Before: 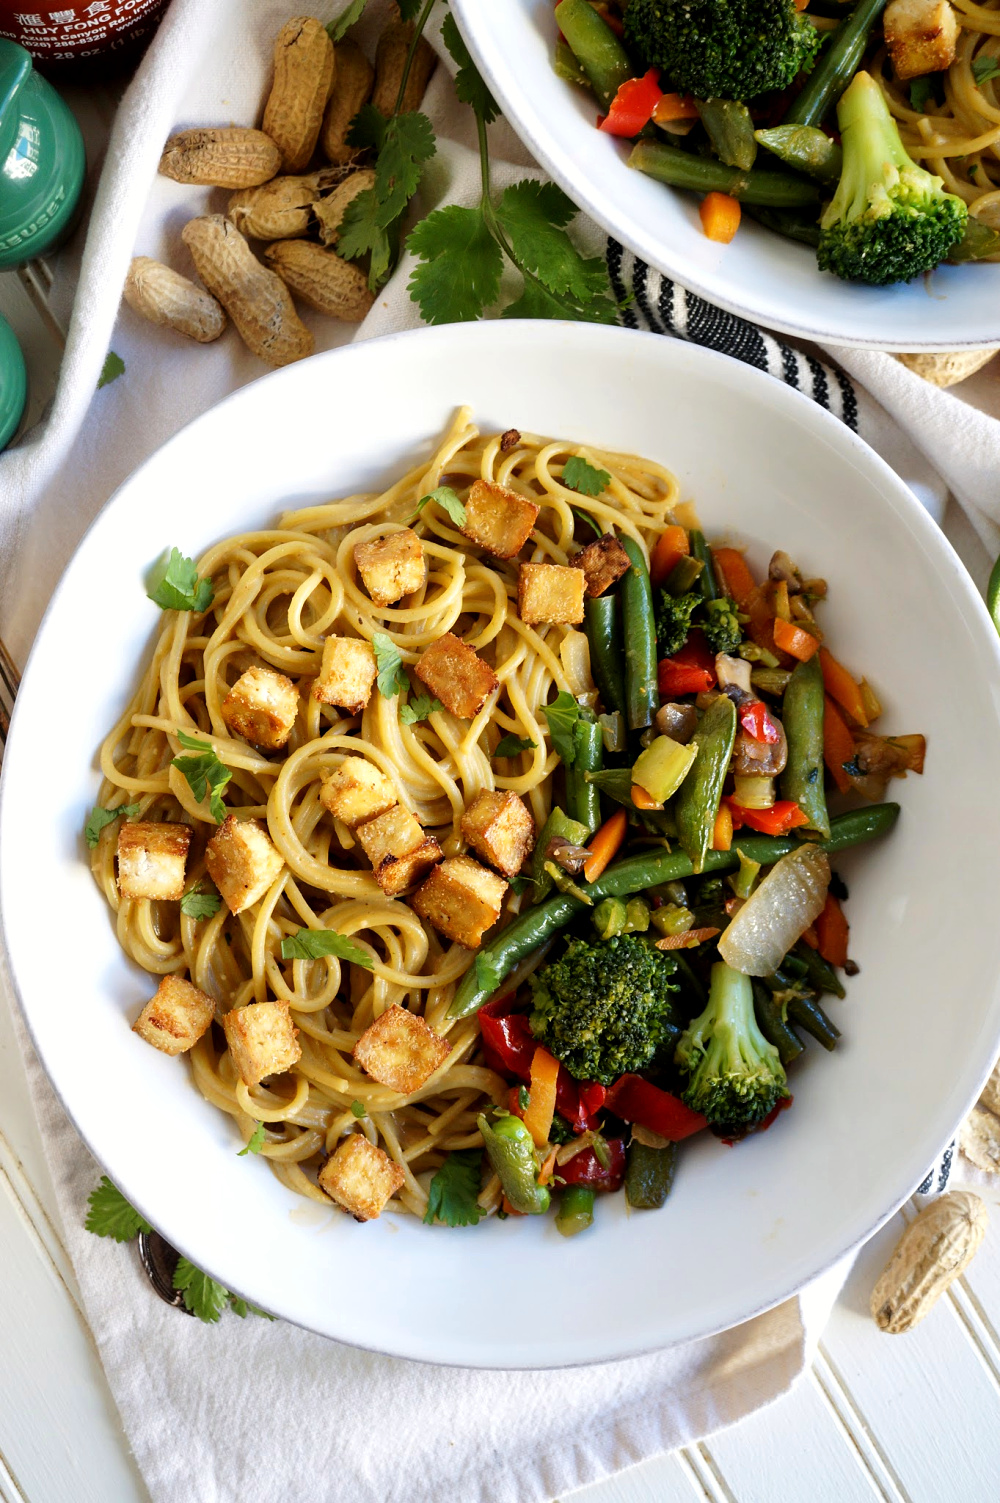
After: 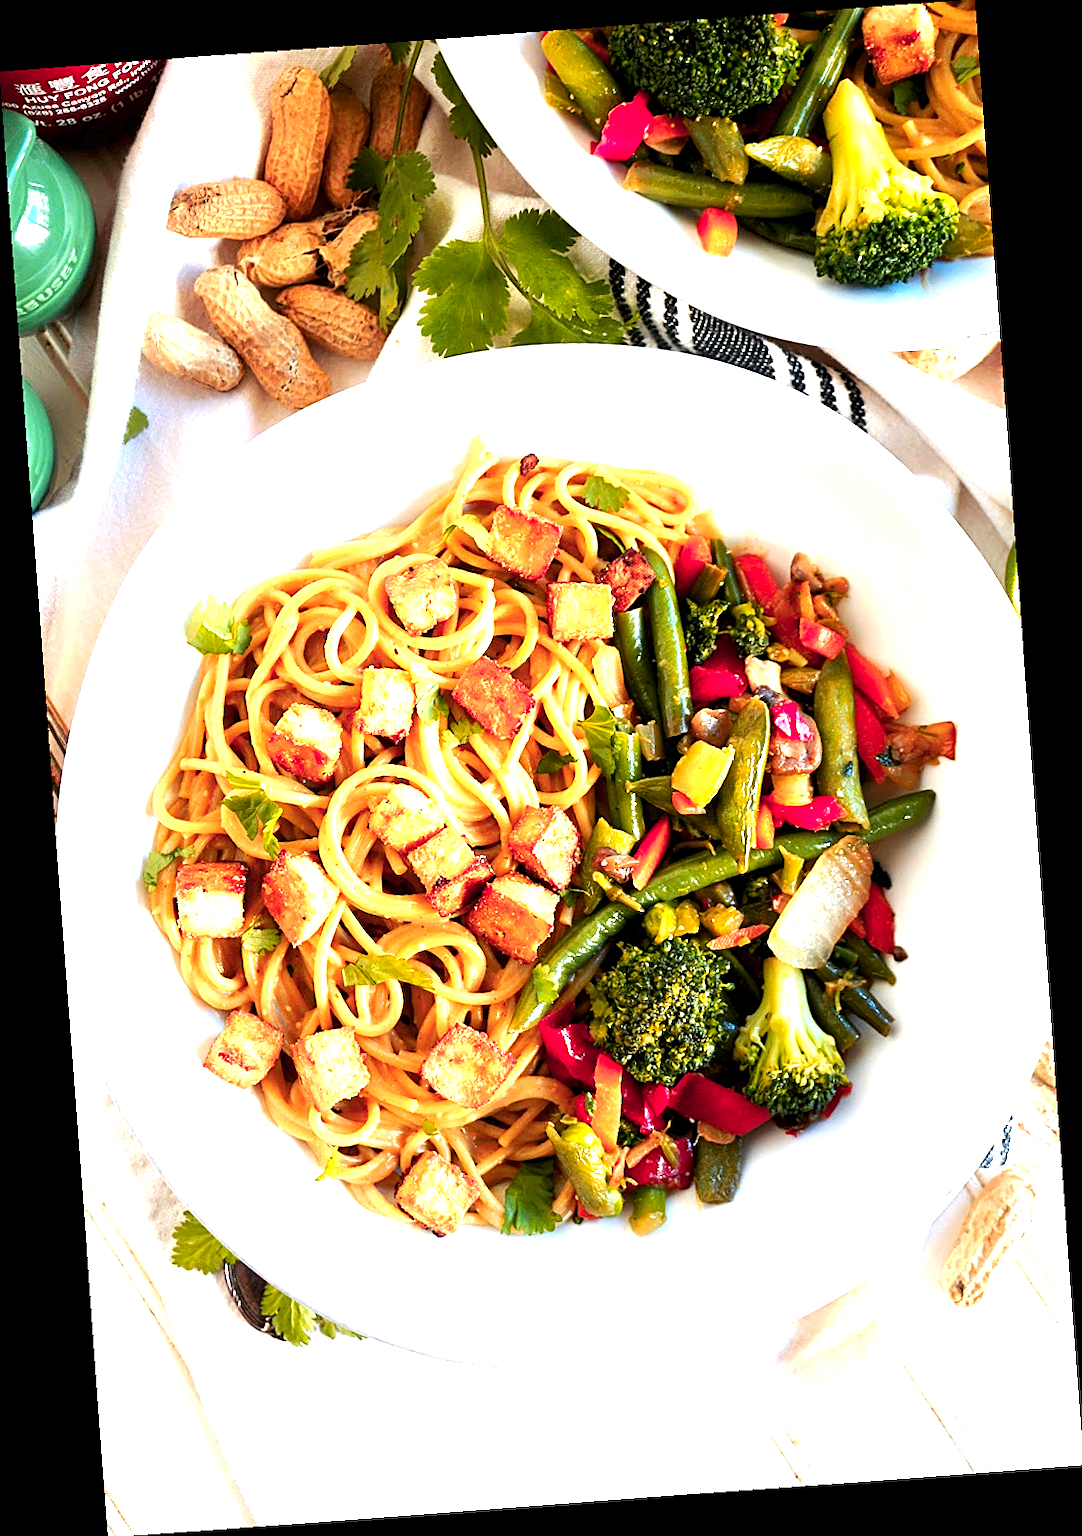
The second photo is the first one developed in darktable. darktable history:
rotate and perspective: rotation -4.25°, automatic cropping off
sharpen: on, module defaults
color zones: curves: ch1 [(0.235, 0.558) (0.75, 0.5)]; ch2 [(0.25, 0.462) (0.749, 0.457)], mix 40.67%
exposure: exposure 1.5 EV, compensate highlight preservation false
